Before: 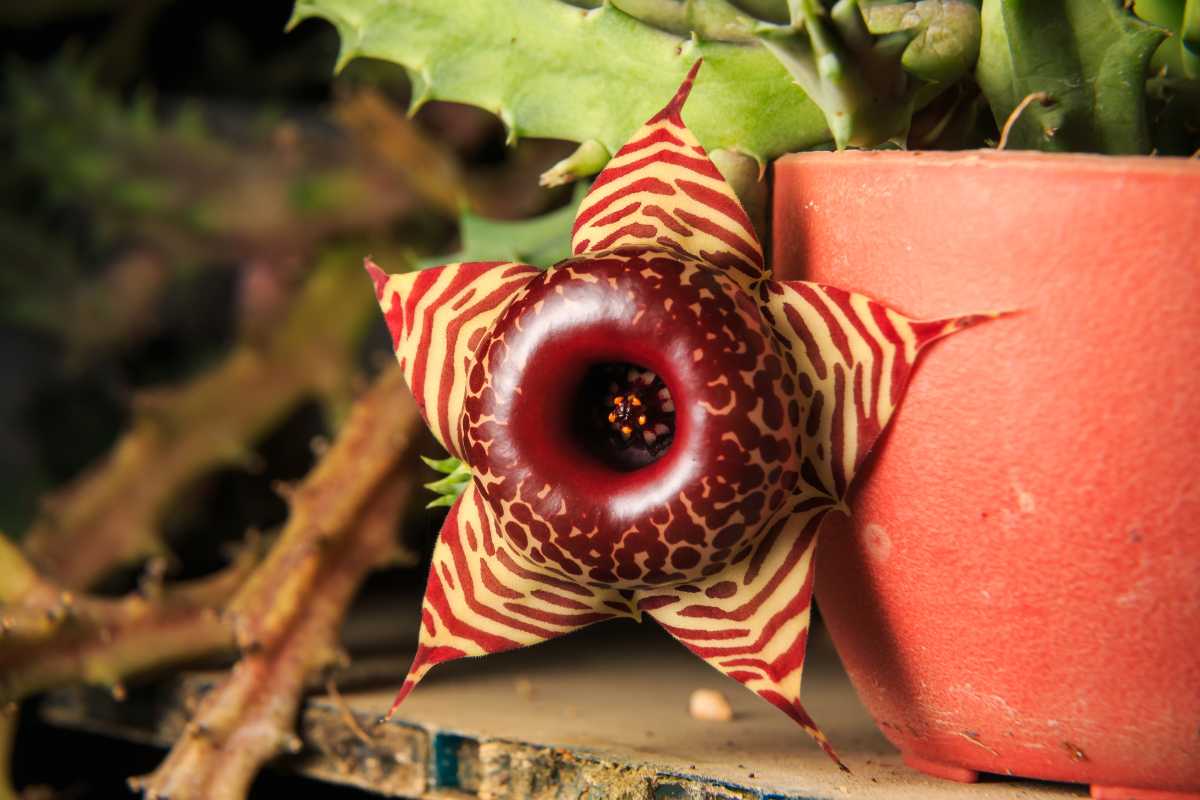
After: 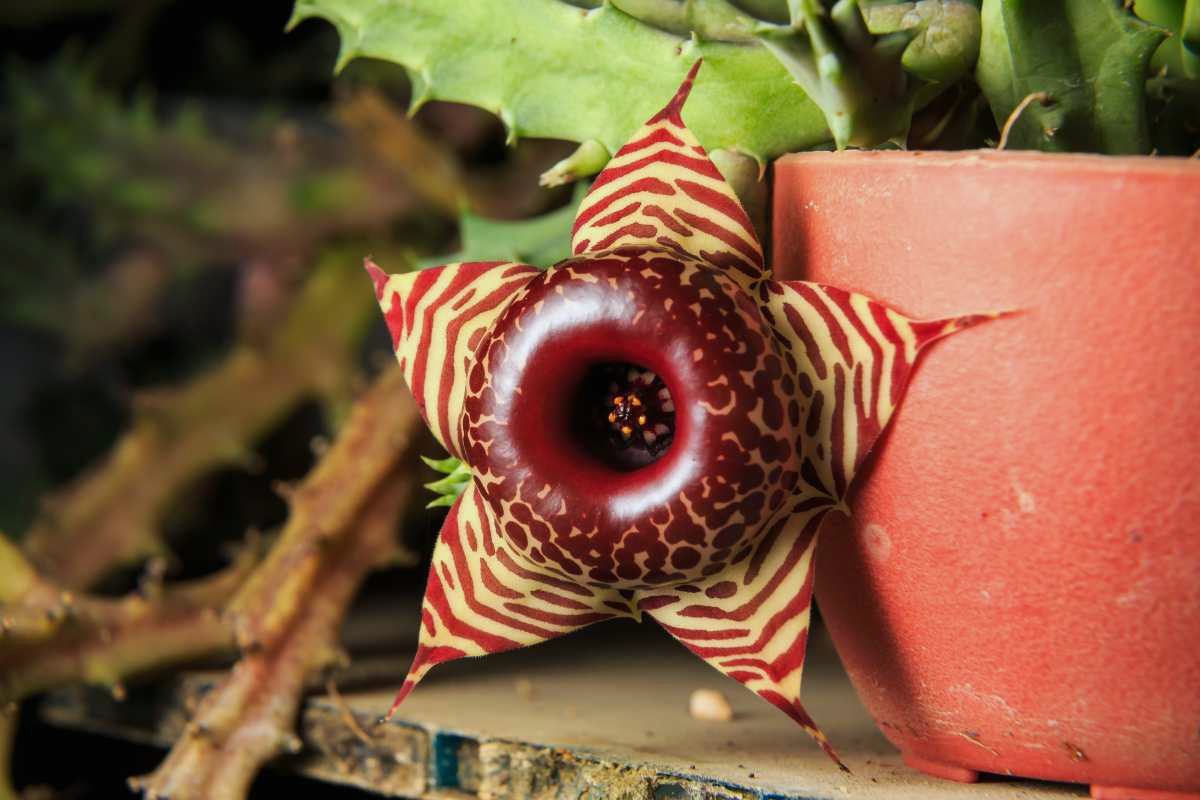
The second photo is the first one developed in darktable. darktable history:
white balance: red 0.925, blue 1.046
color balance rgb: perceptual saturation grading › global saturation -1%
